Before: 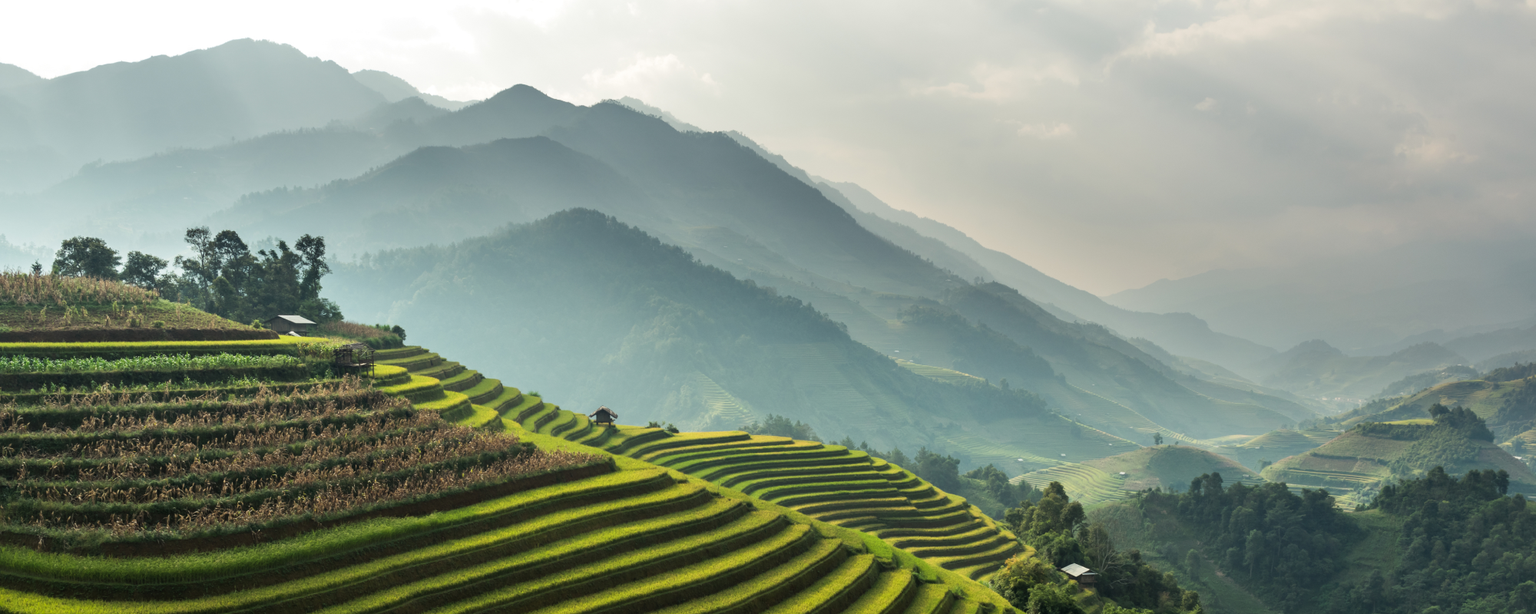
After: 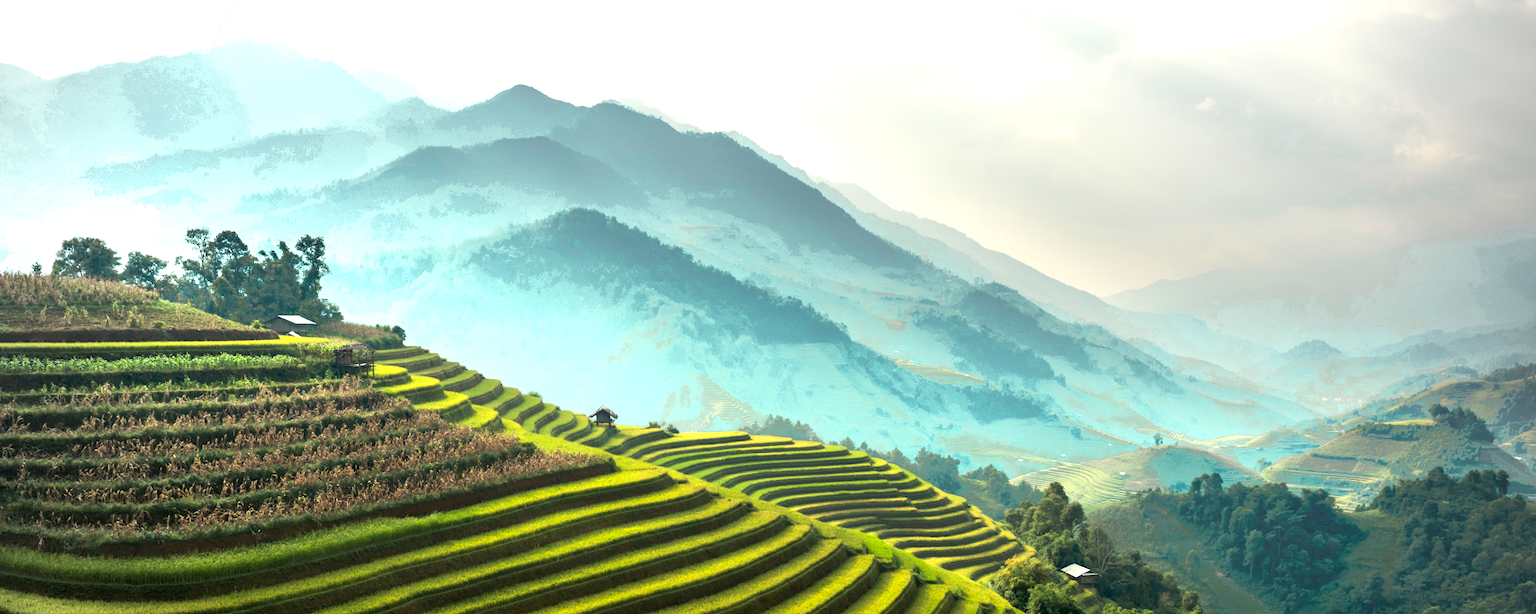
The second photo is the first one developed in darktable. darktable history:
vignetting: fall-off radius 44.68%, unbound false
color balance rgb: power › hue 74.54°, global offset › luminance -0.496%, perceptual saturation grading › global saturation 0.378%, global vibrance 20%
color zones: curves: ch0 [(0.25, 0.5) (0.423, 0.5) (0.443, 0.5) (0.521, 0.756) (0.568, 0.5) (0.576, 0.5) (0.75, 0.5)]; ch1 [(0.25, 0.5) (0.423, 0.5) (0.443, 0.5) (0.539, 0.873) (0.624, 0.565) (0.631, 0.5) (0.75, 0.5)]
exposure: exposure 0.772 EV, compensate highlight preservation false
